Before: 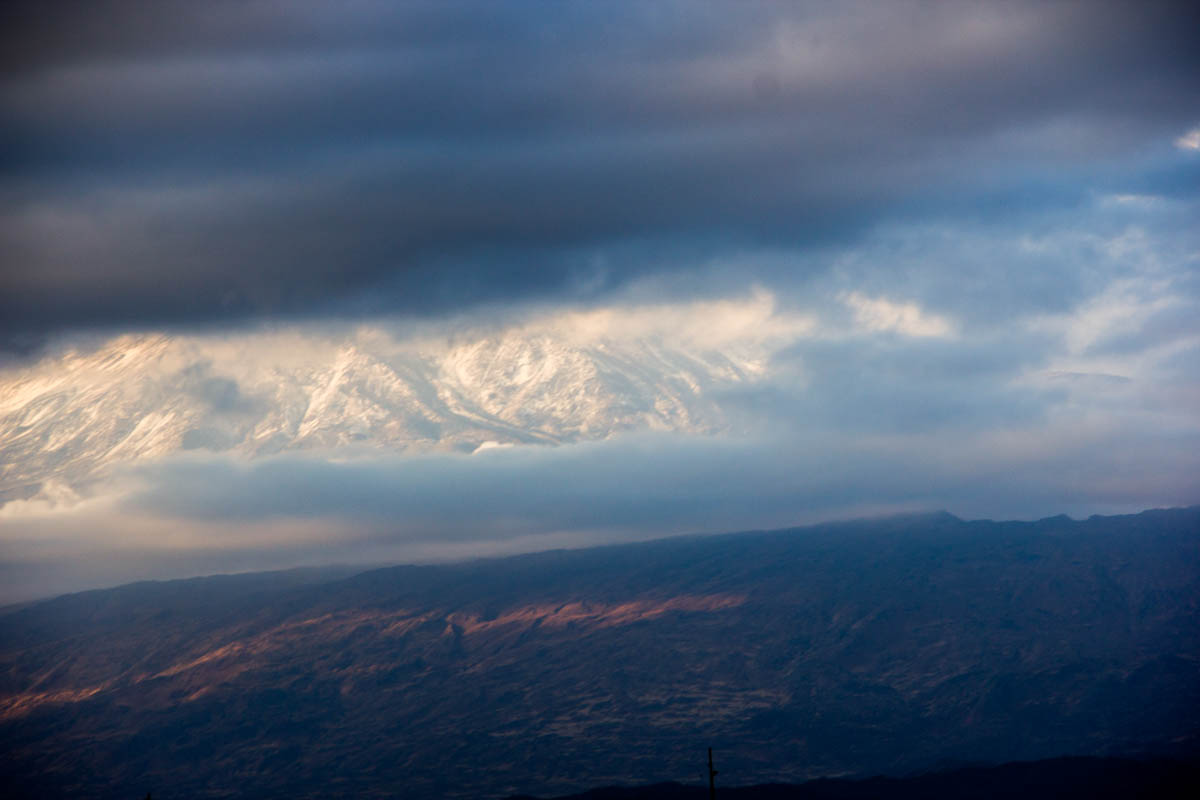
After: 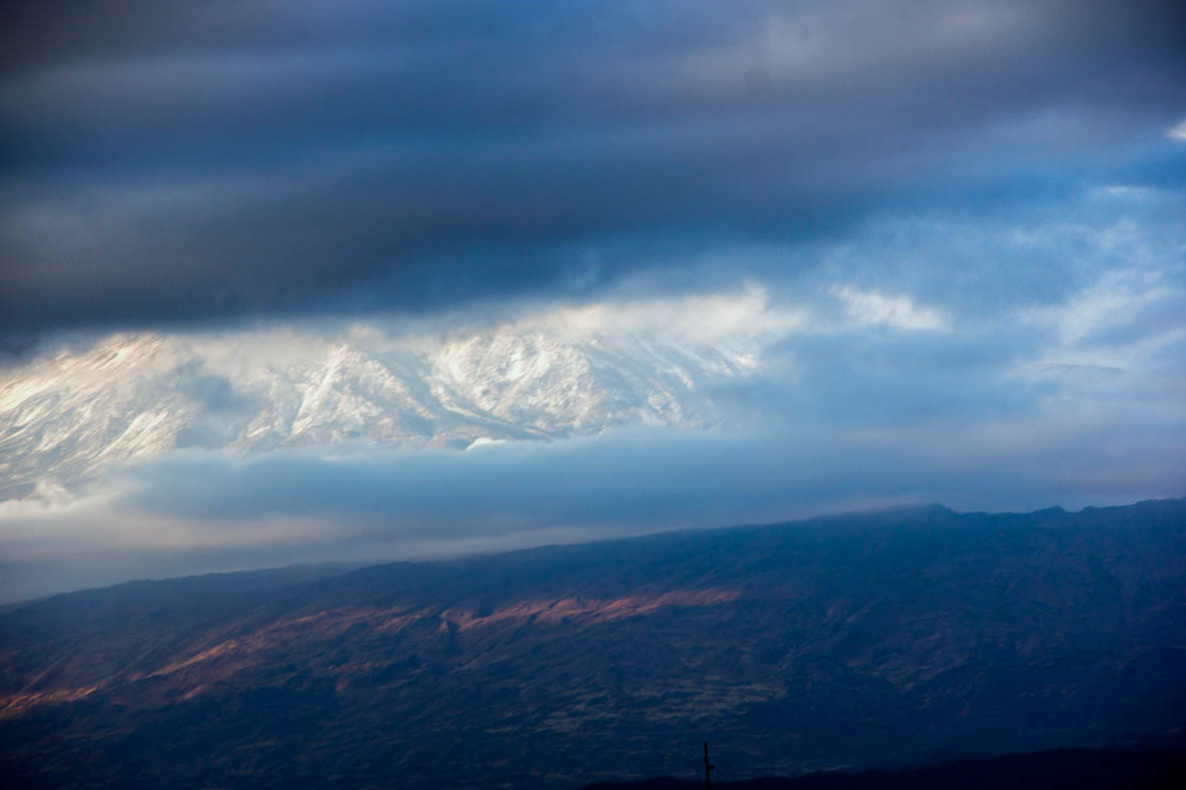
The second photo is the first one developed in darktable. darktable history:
color calibration: illuminant F (fluorescent), F source F9 (Cool White Deluxe 4150 K) – high CRI, x 0.374, y 0.373, temperature 4158.34 K
rotate and perspective: rotation -0.45°, automatic cropping original format, crop left 0.008, crop right 0.992, crop top 0.012, crop bottom 0.988
